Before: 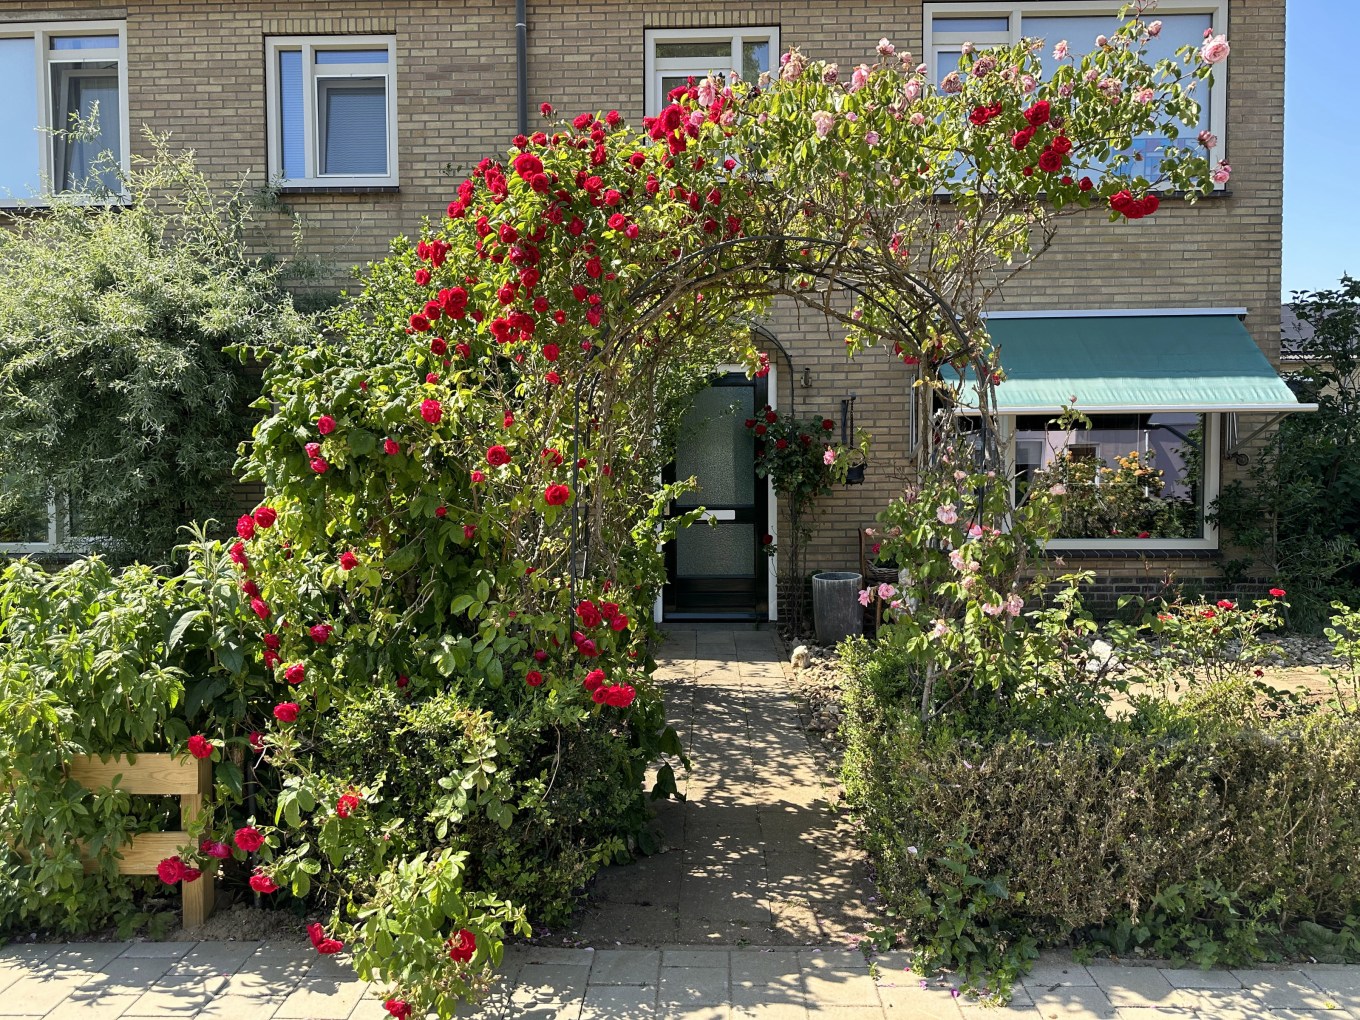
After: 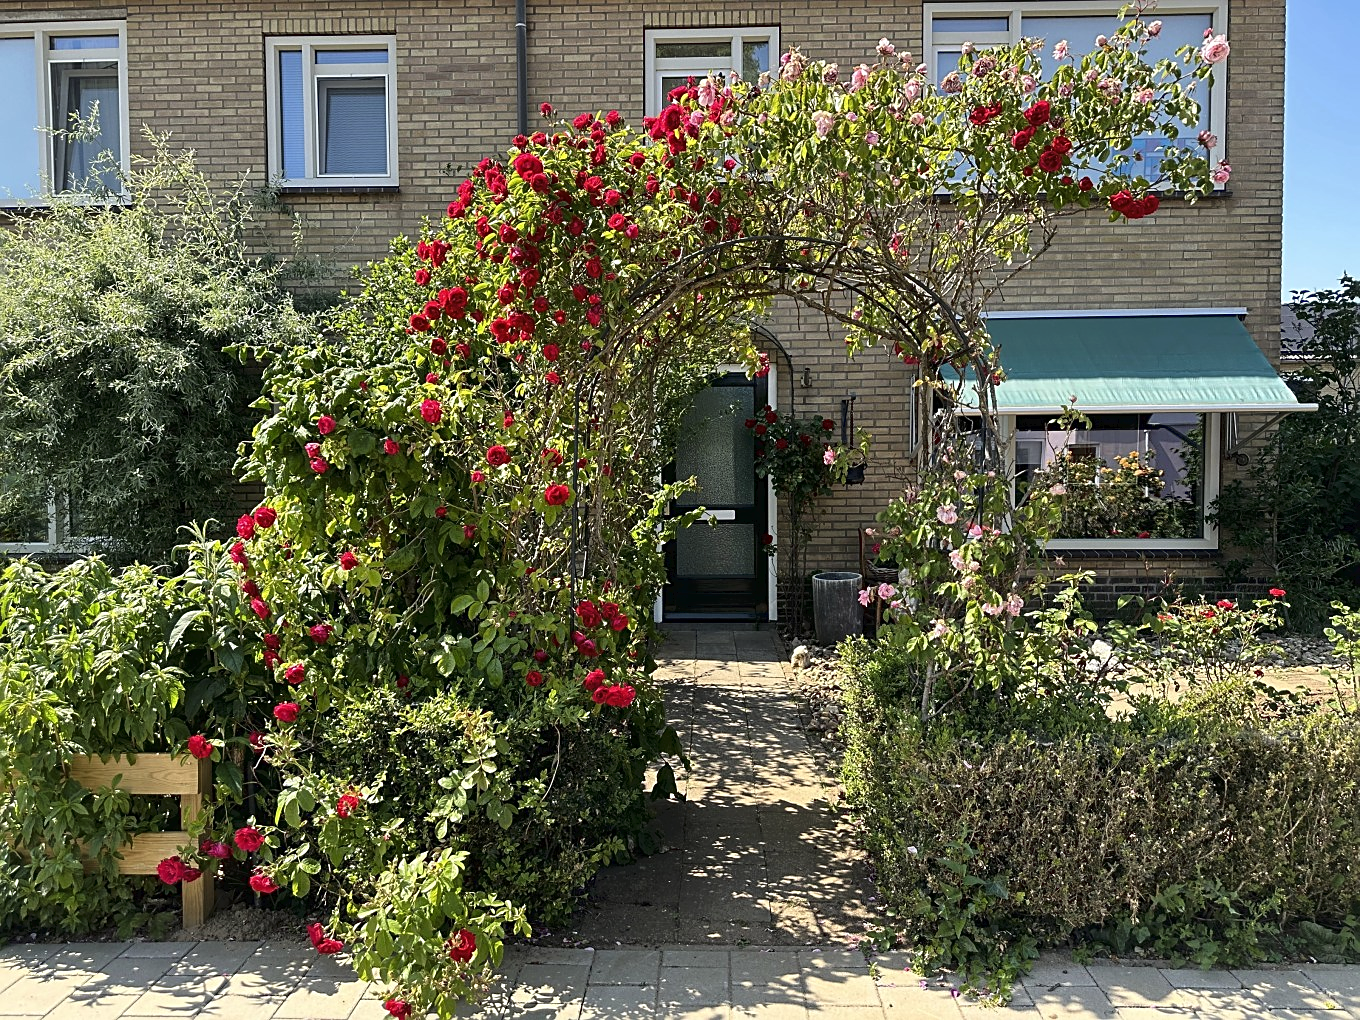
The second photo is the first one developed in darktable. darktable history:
sharpen: on, module defaults
tone curve: curves: ch0 [(0, 0) (0.003, 0.026) (0.011, 0.024) (0.025, 0.022) (0.044, 0.031) (0.069, 0.067) (0.1, 0.094) (0.136, 0.102) (0.177, 0.14) (0.224, 0.189) (0.277, 0.238) (0.335, 0.325) (0.399, 0.379) (0.468, 0.453) (0.543, 0.528) (0.623, 0.609) (0.709, 0.695) (0.801, 0.793) (0.898, 0.898) (1, 1)], color space Lab, linked channels, preserve colors none
exposure: compensate exposure bias true, compensate highlight preservation false
